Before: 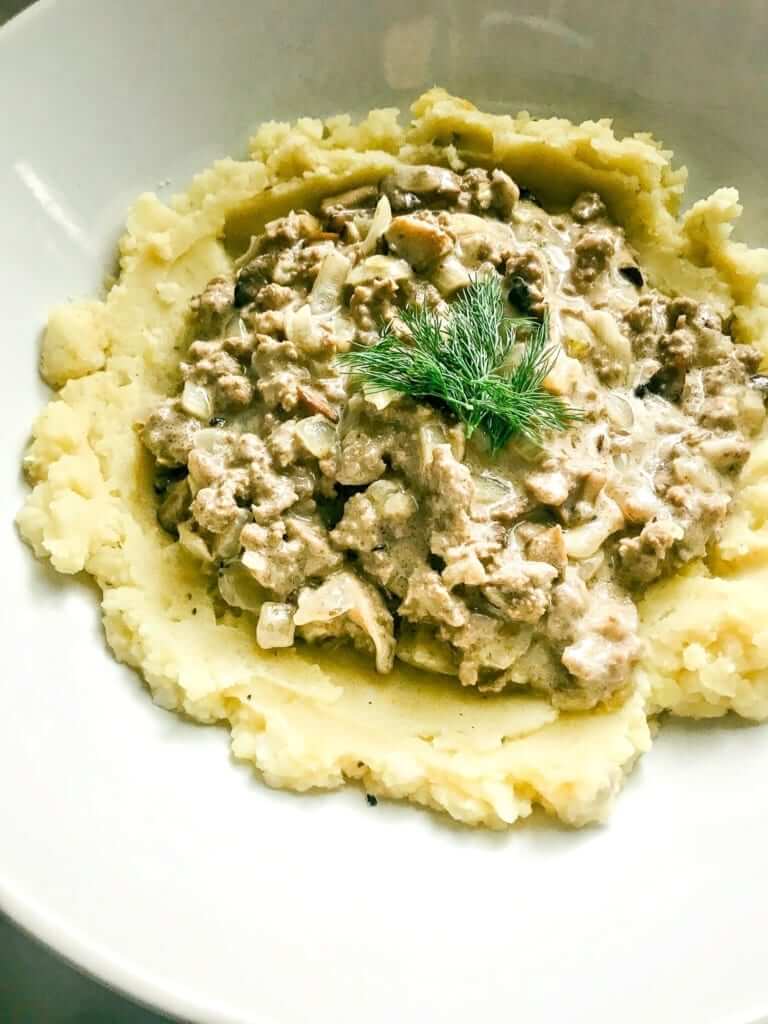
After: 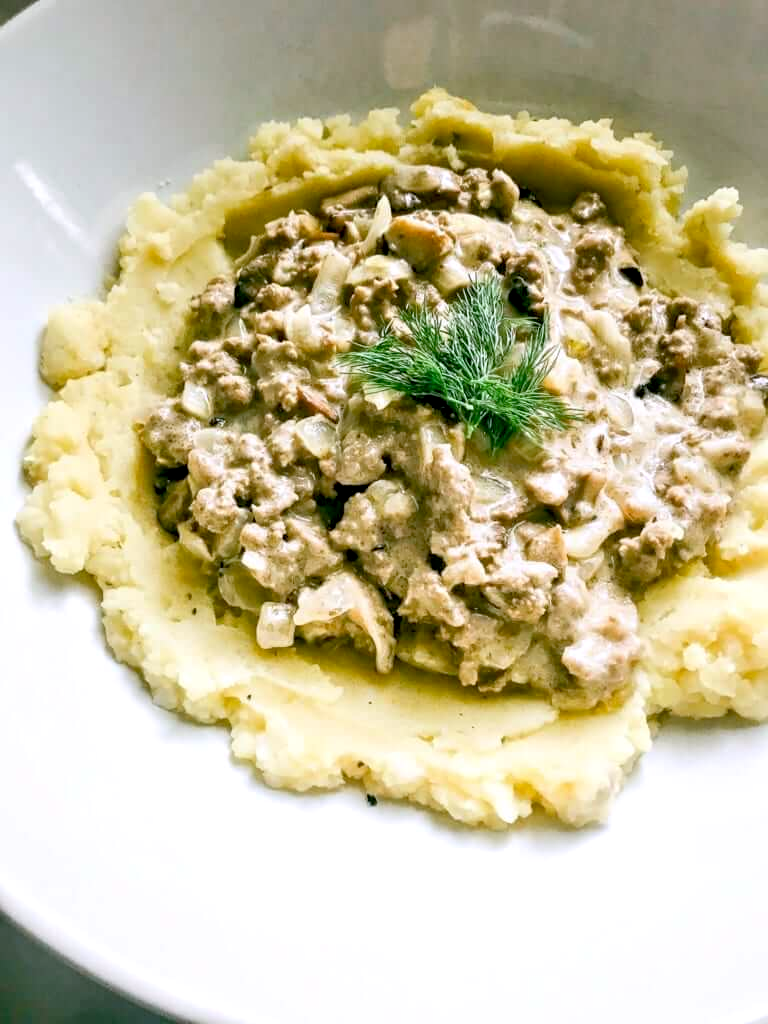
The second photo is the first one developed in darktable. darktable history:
exposure: black level correction 0.01, exposure 0.014 EV, compensate highlight preservation false
white balance: red 1.004, blue 1.096
